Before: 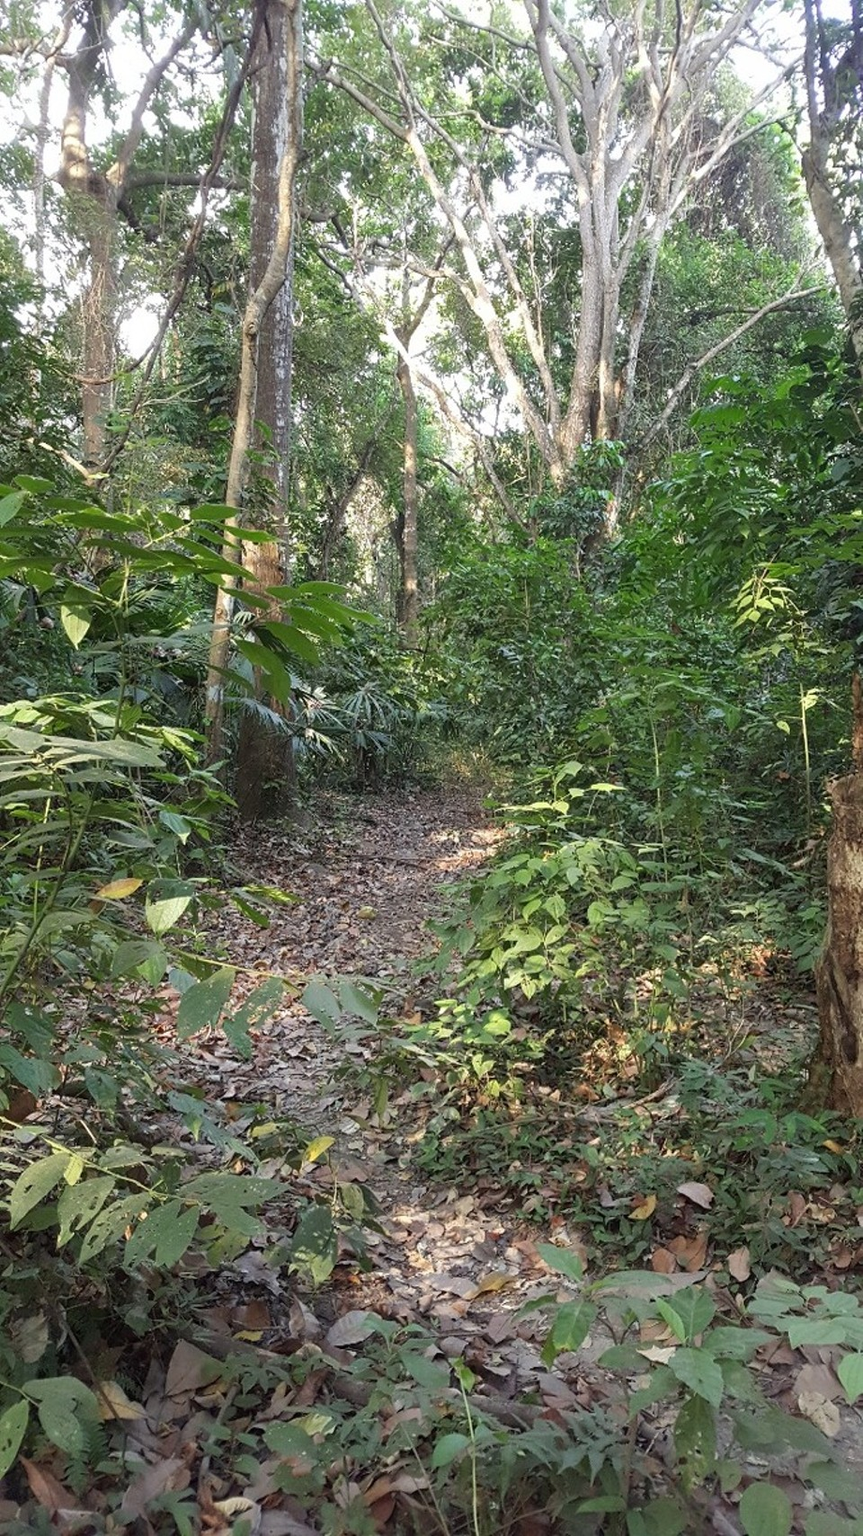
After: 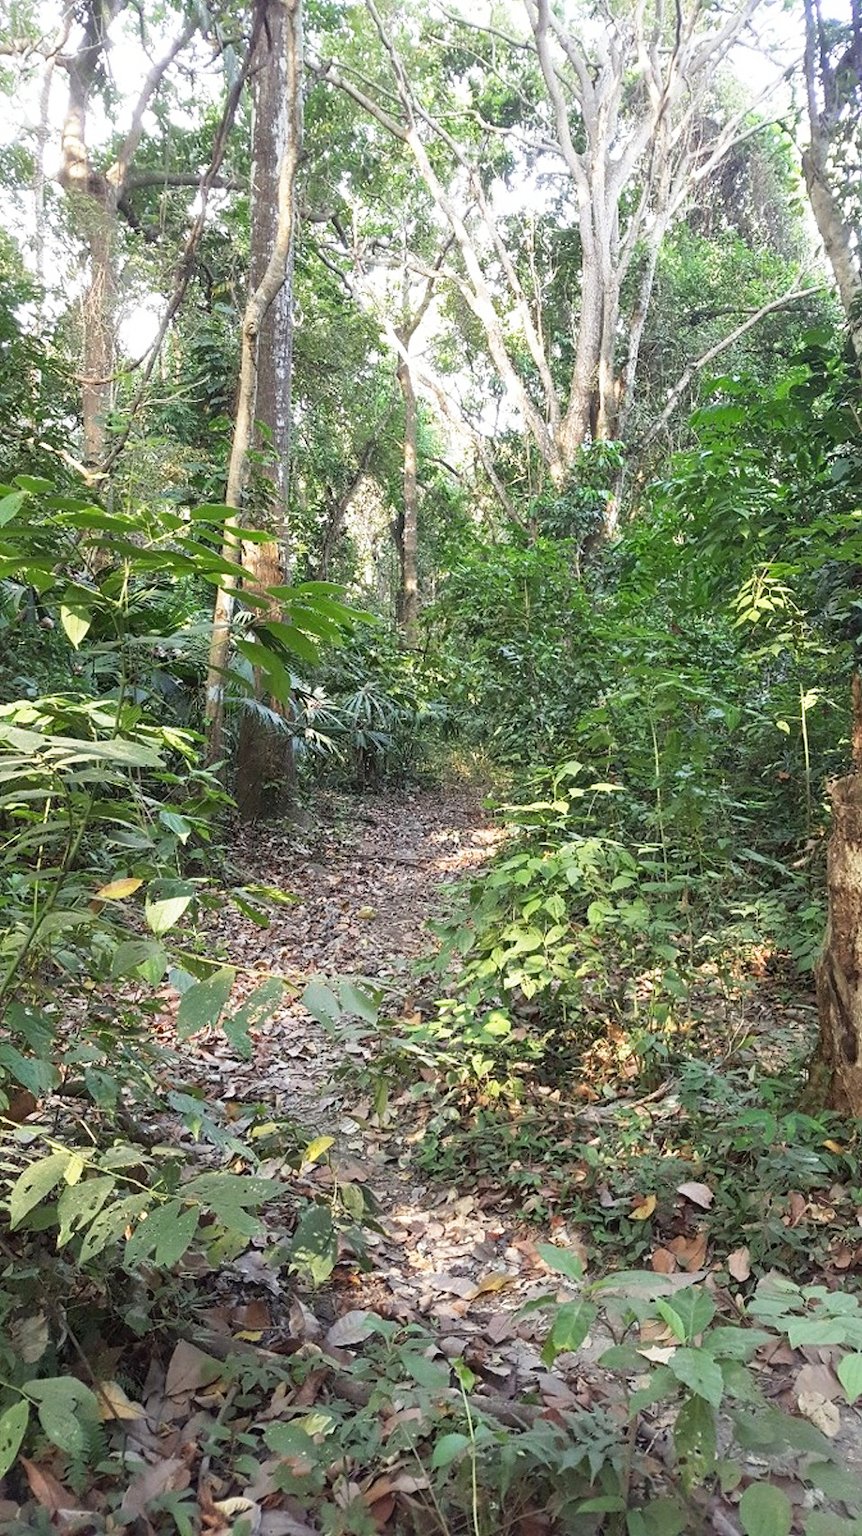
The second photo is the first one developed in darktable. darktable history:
white balance: emerald 1
base curve: curves: ch0 [(0, 0) (0.579, 0.807) (1, 1)], preserve colors none
